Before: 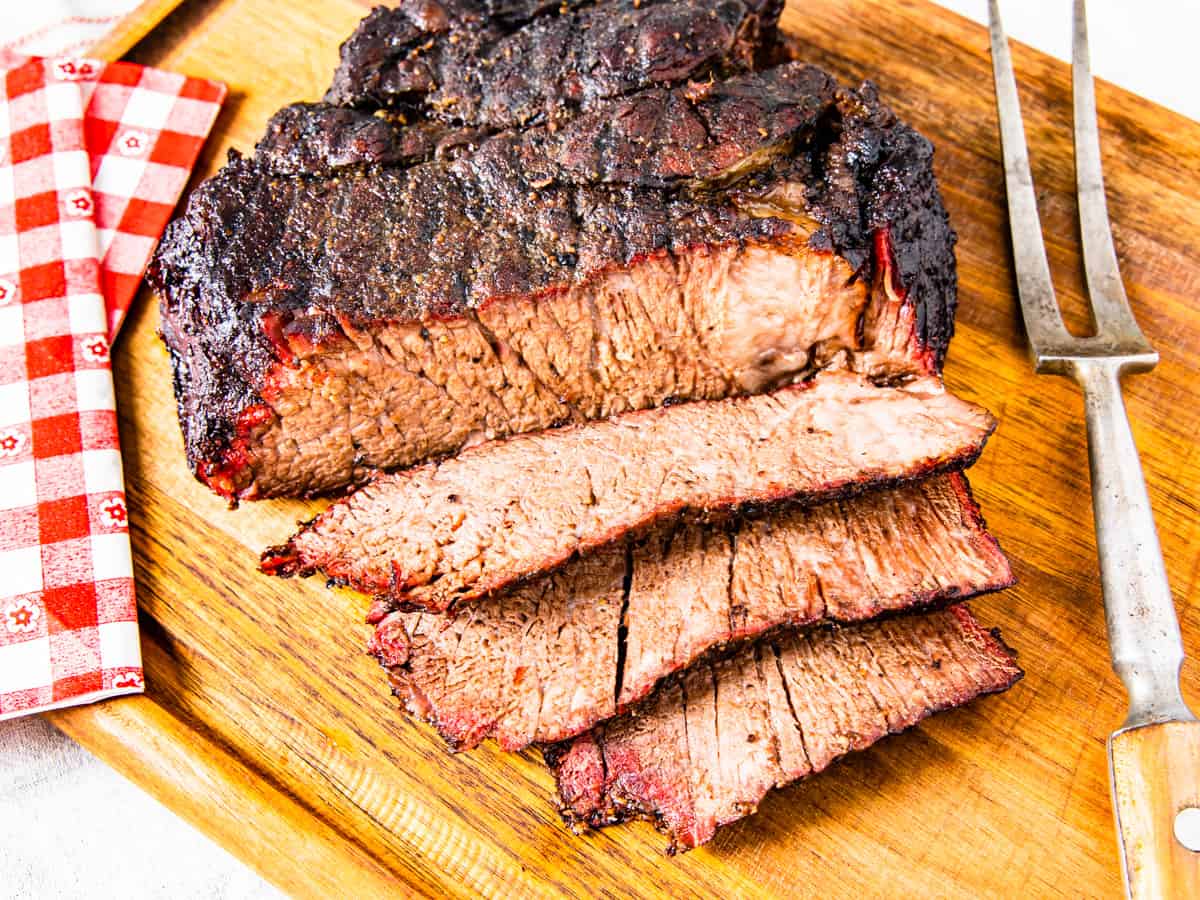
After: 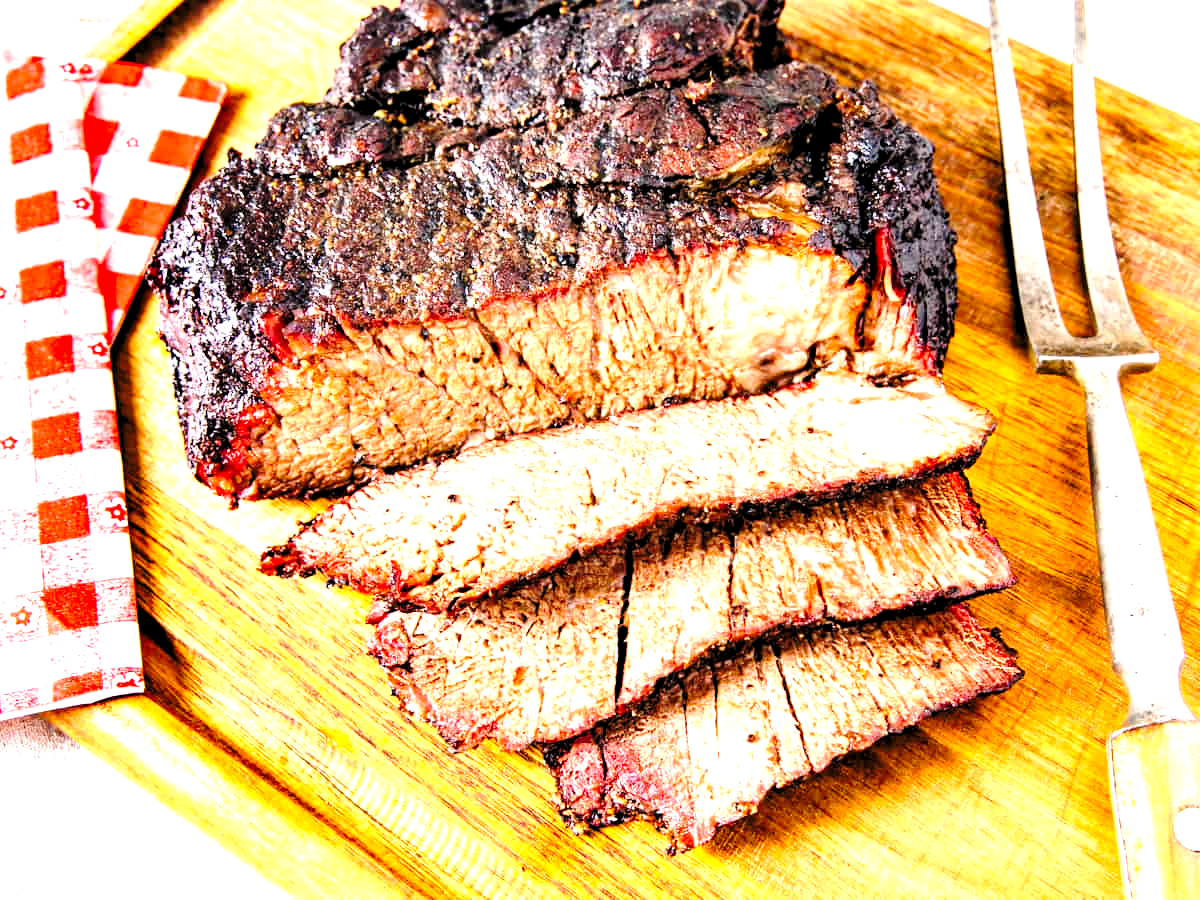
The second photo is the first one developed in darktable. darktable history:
exposure: black level correction 0, exposure 0.7 EV, compensate exposure bias true, compensate highlight preservation false
levels: levels [0.018, 0.493, 1]
base curve: curves: ch0 [(0, 0) (0.073, 0.04) (0.157, 0.139) (0.492, 0.492) (0.758, 0.758) (1, 1)], preserve colors none
rgb levels: levels [[0.01, 0.419, 0.839], [0, 0.5, 1], [0, 0.5, 1]]
